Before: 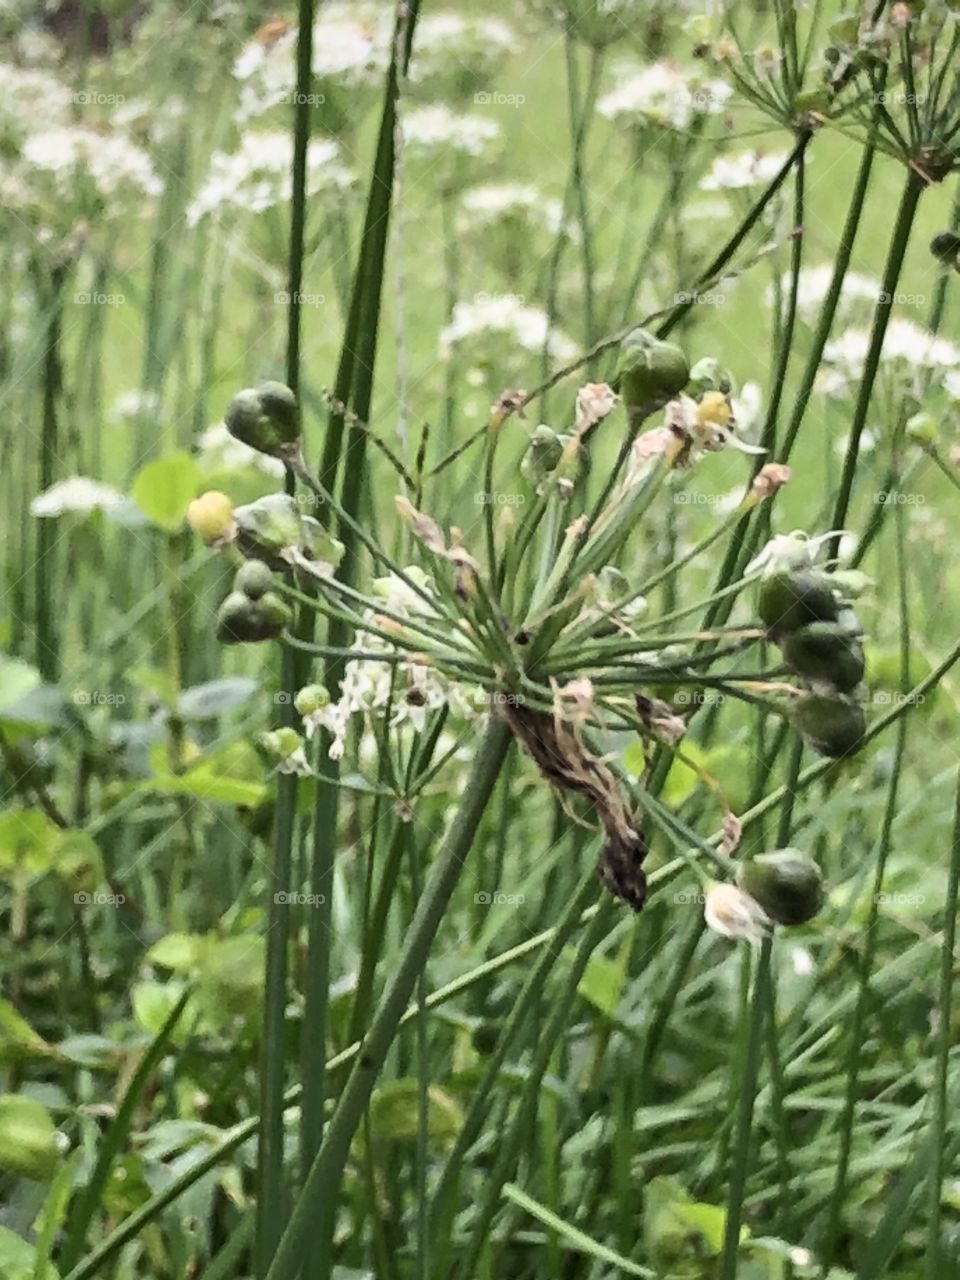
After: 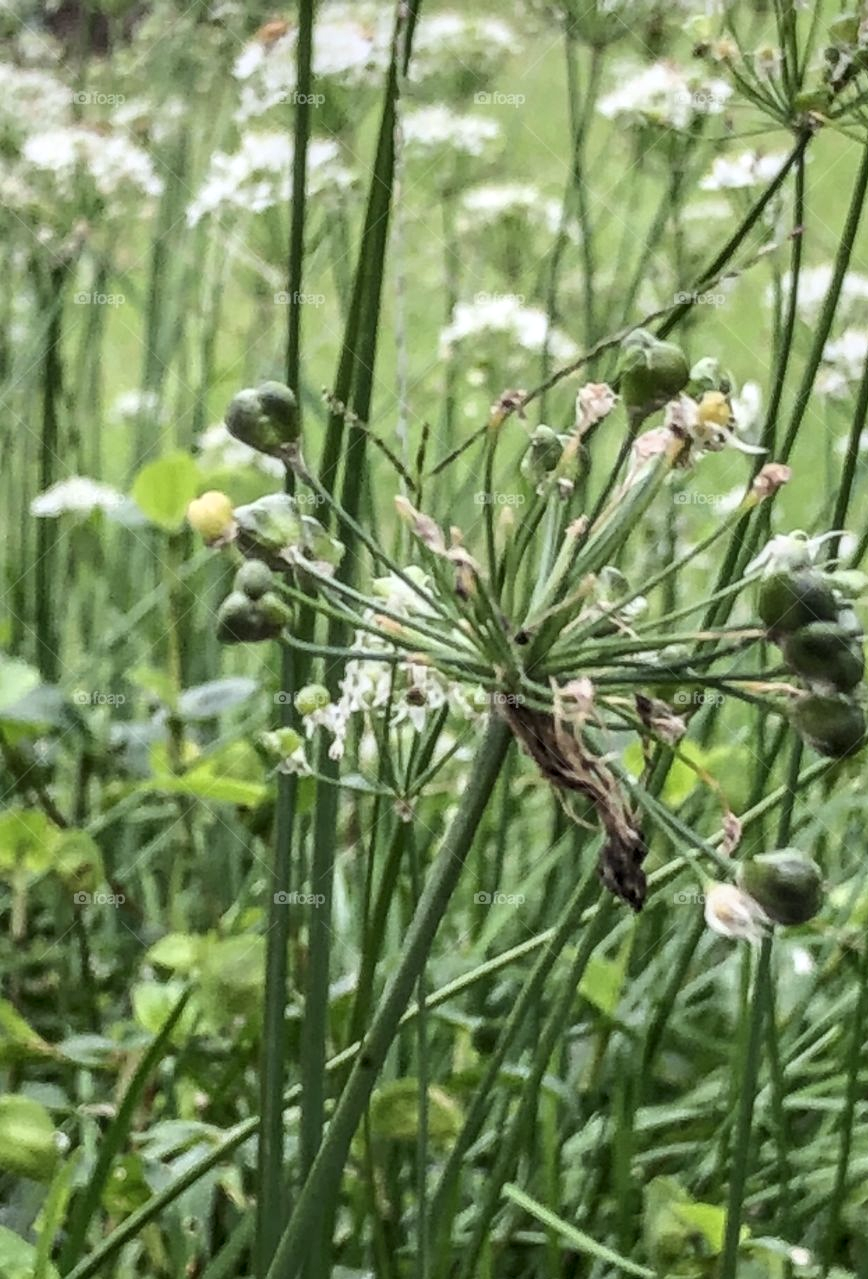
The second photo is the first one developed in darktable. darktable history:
local contrast: highlights 0%, shadows 0%, detail 133%
crop: right 9.509%, bottom 0.031%
white balance: red 0.98, blue 1.034
